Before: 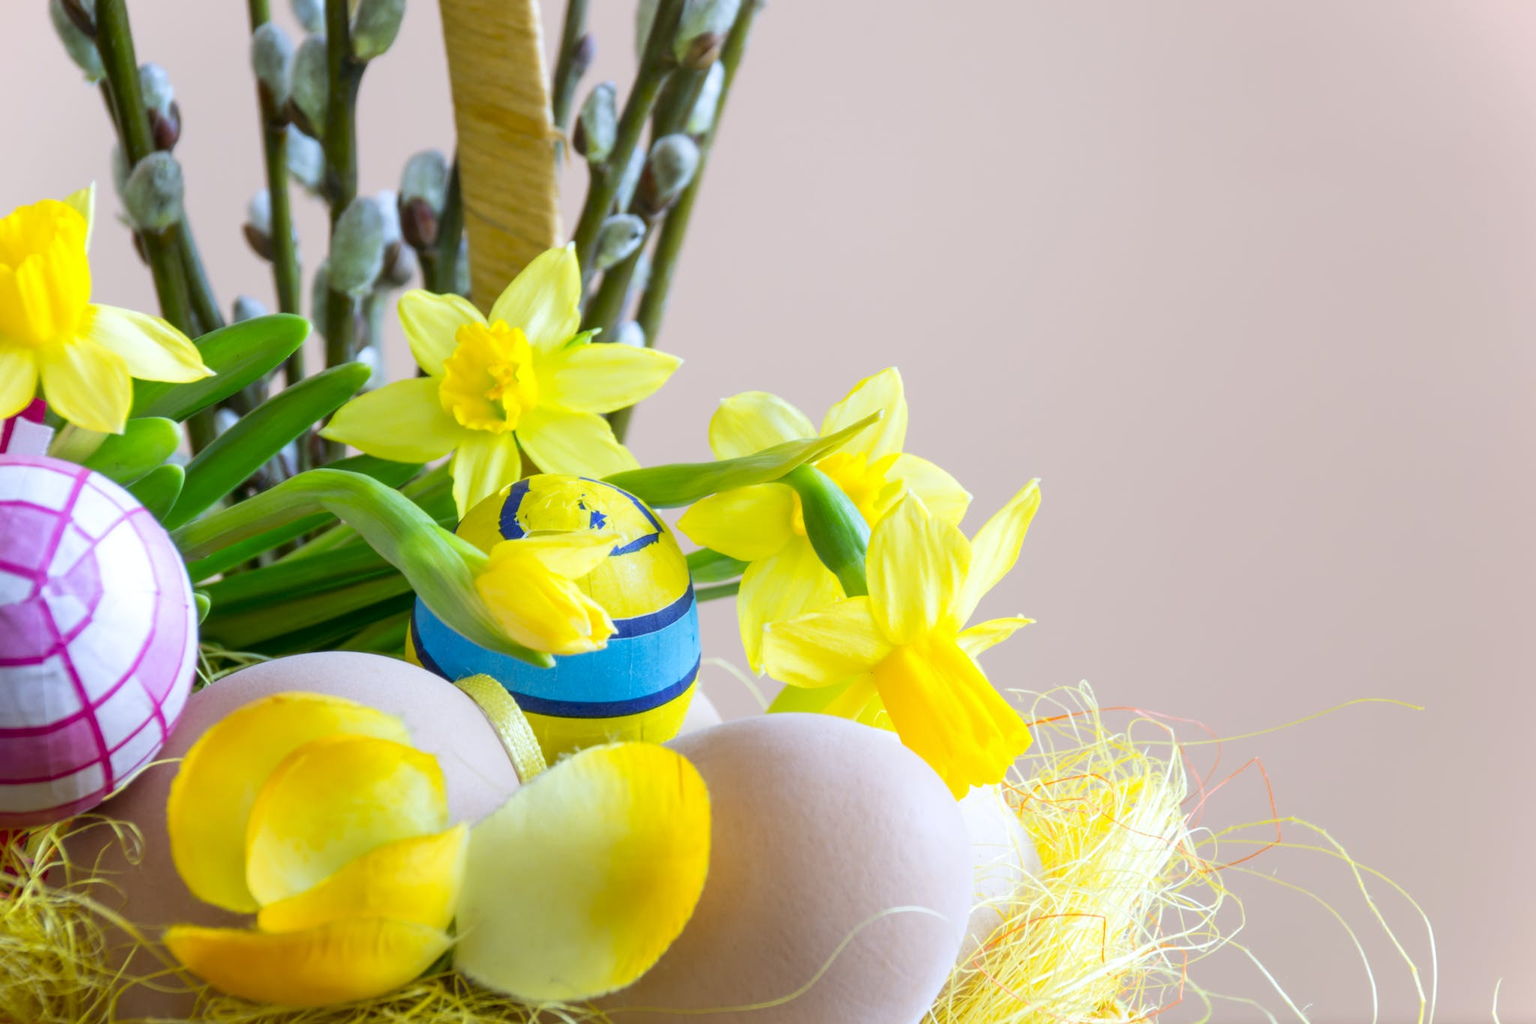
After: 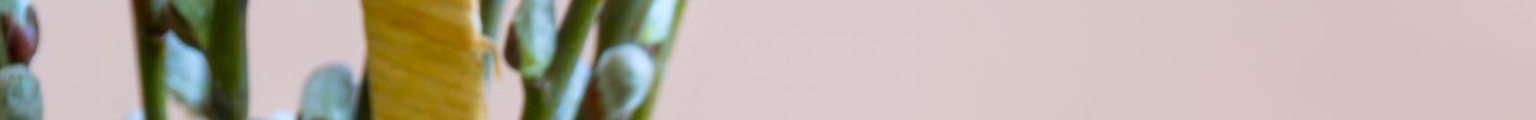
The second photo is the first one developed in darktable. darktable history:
crop and rotate: left 9.644%, top 9.491%, right 6.021%, bottom 80.509%
bloom: size 5%, threshold 95%, strength 15%
